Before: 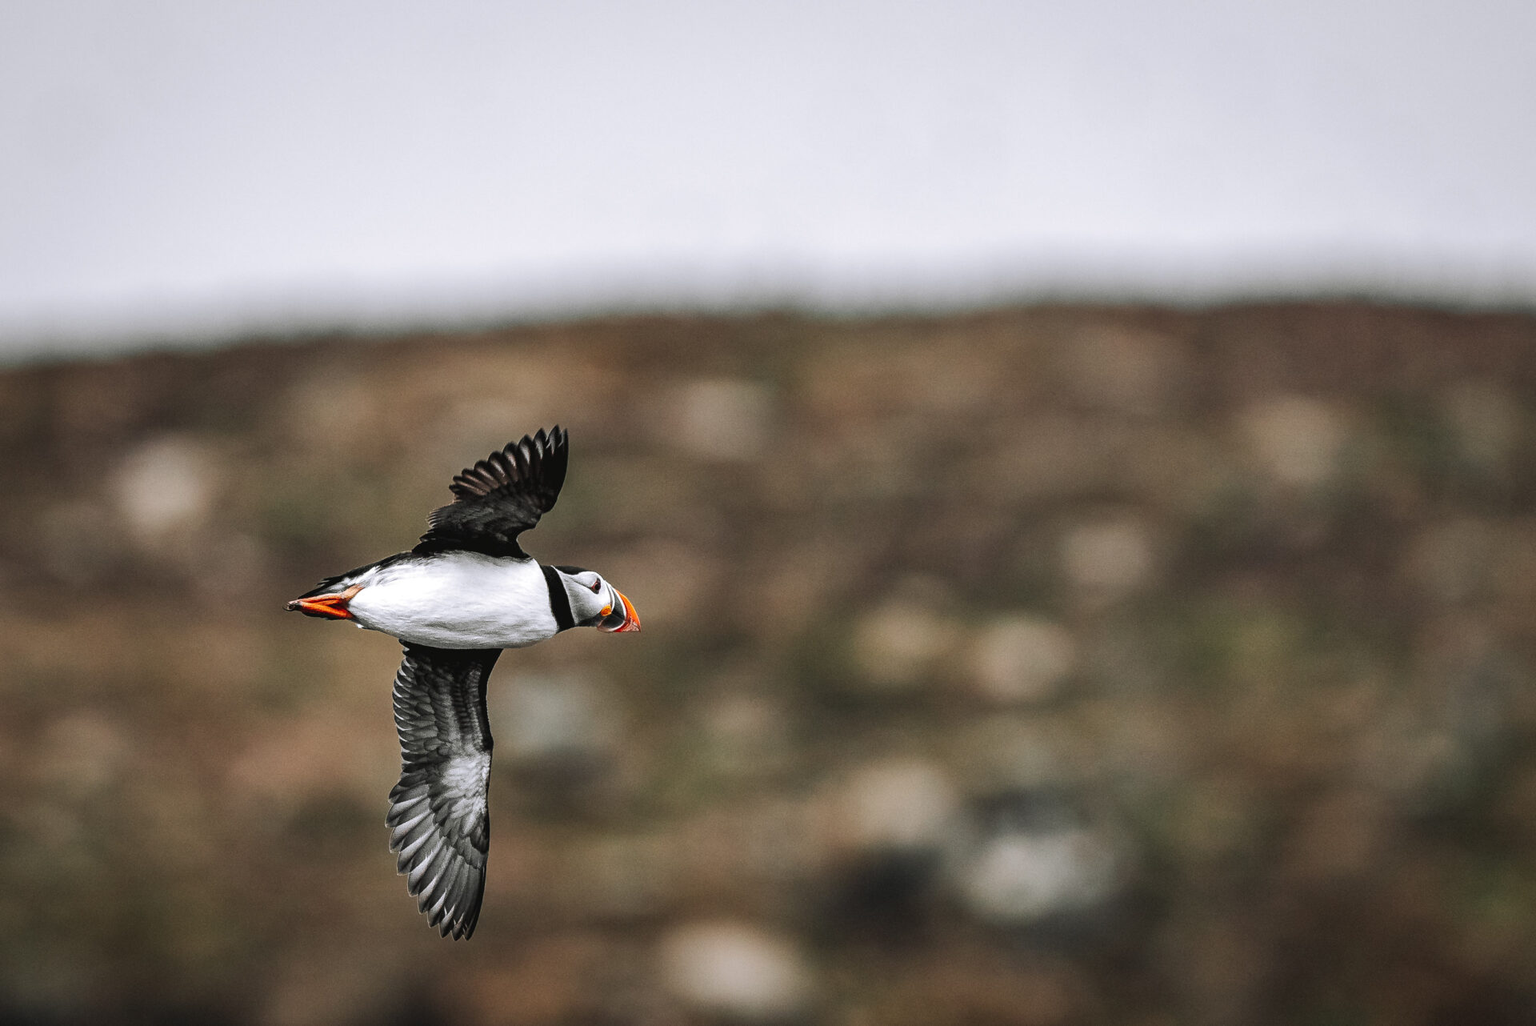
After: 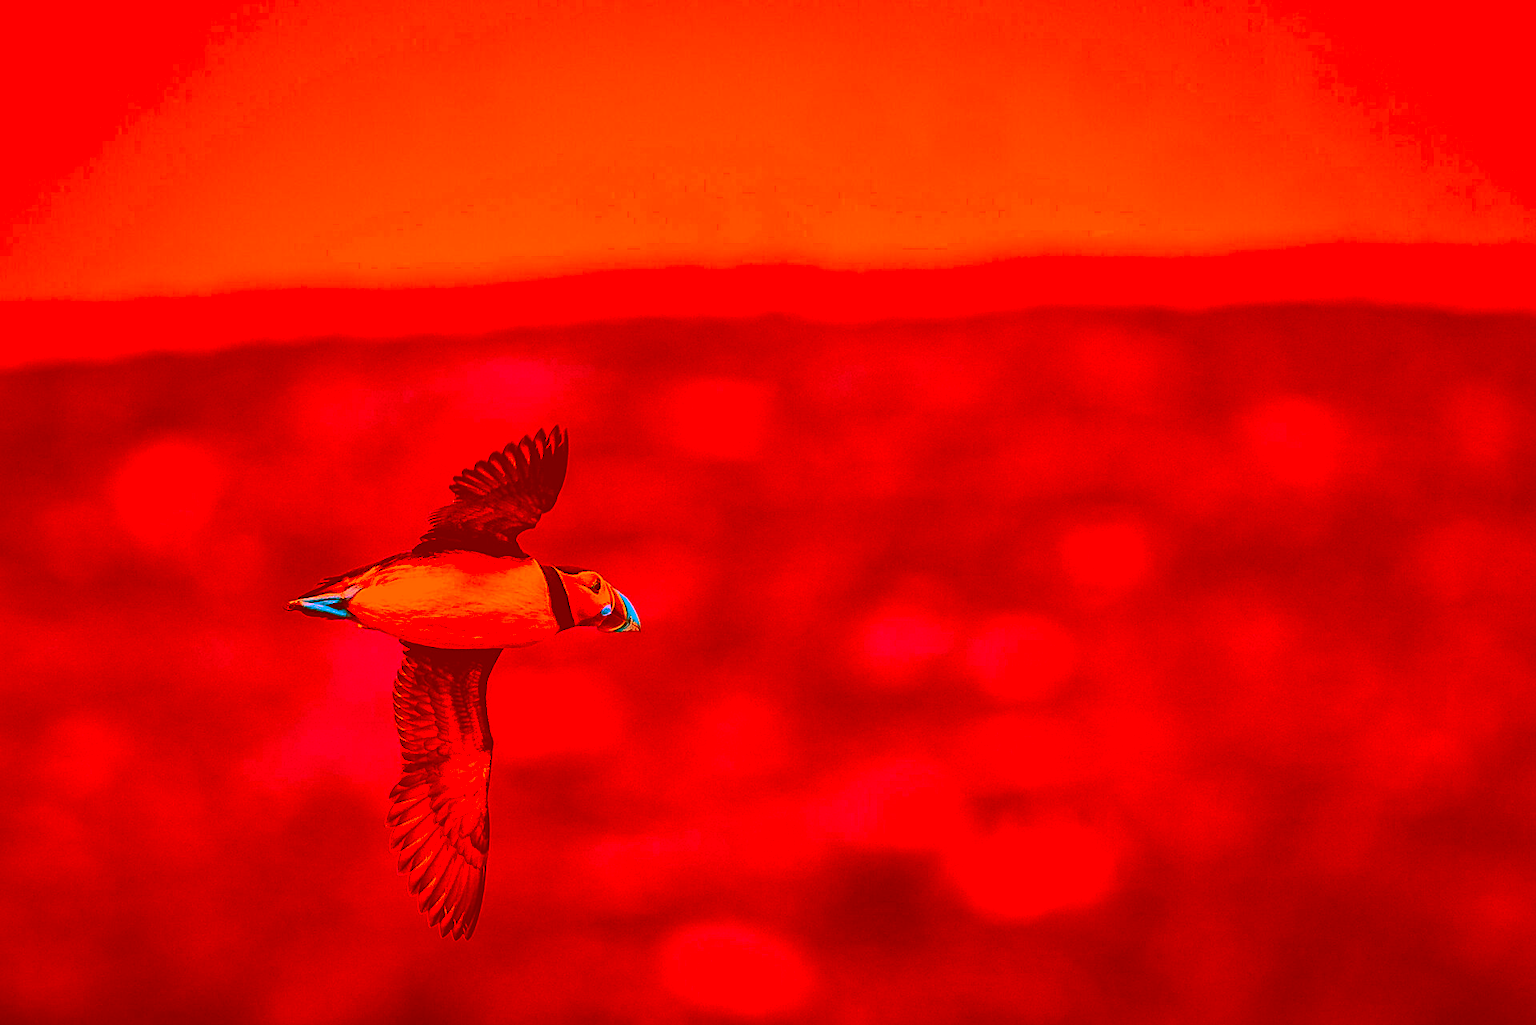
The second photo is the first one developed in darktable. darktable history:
sharpen: on, module defaults
color correction: highlights a* -39.68, highlights b* -40, shadows a* -40, shadows b* -40, saturation -3
